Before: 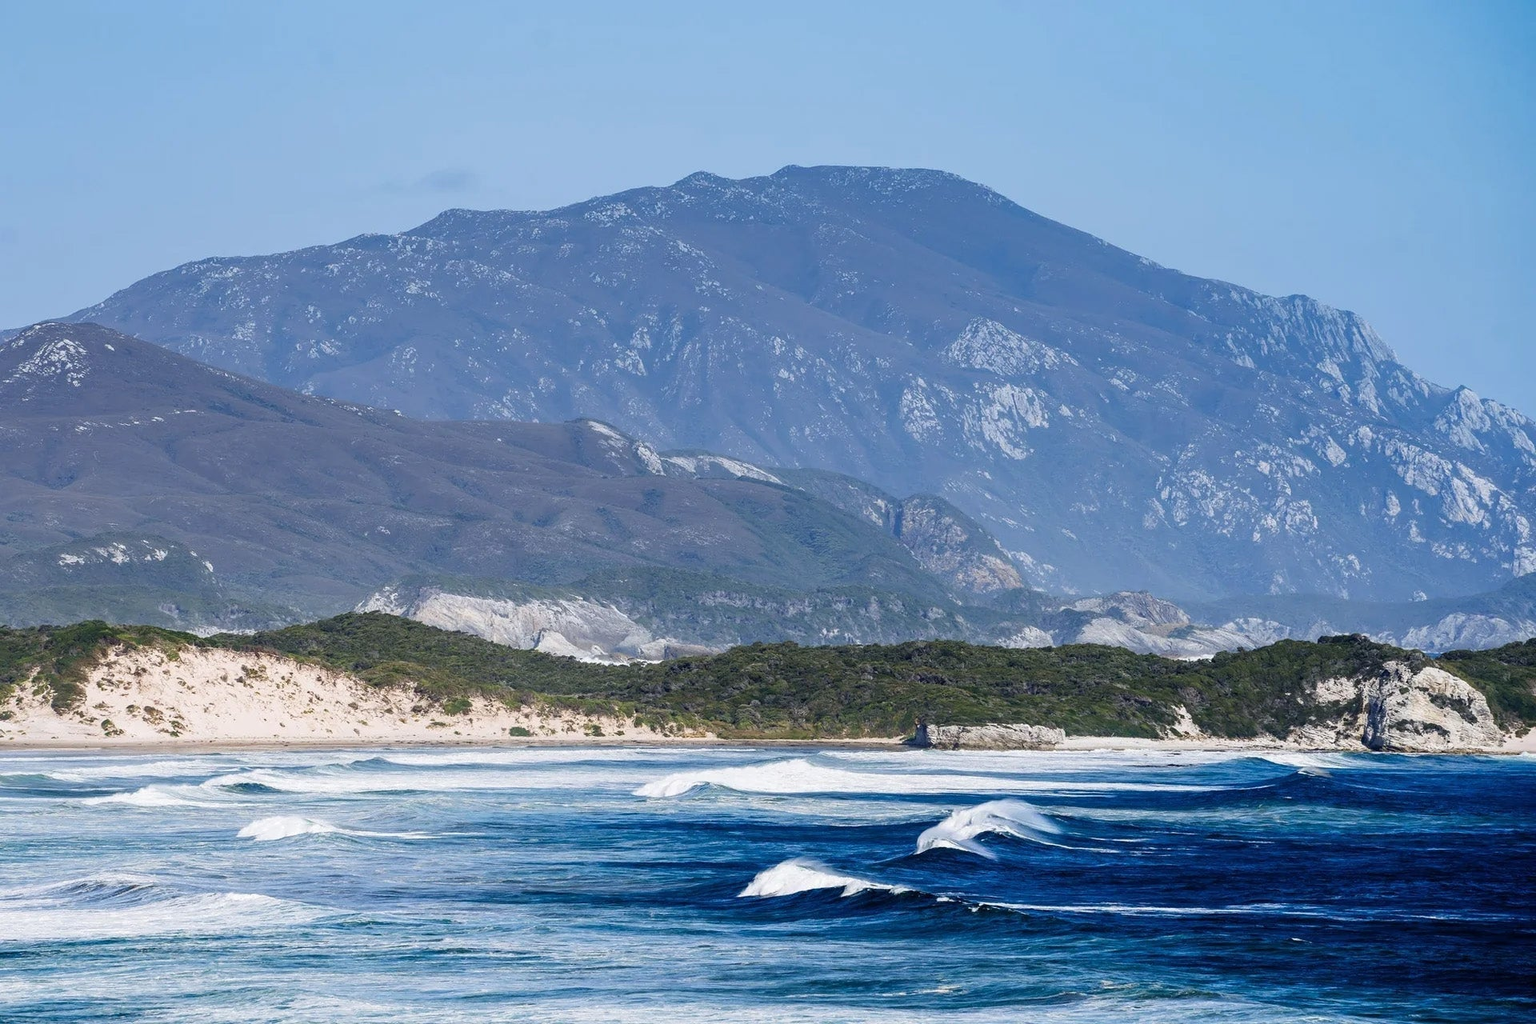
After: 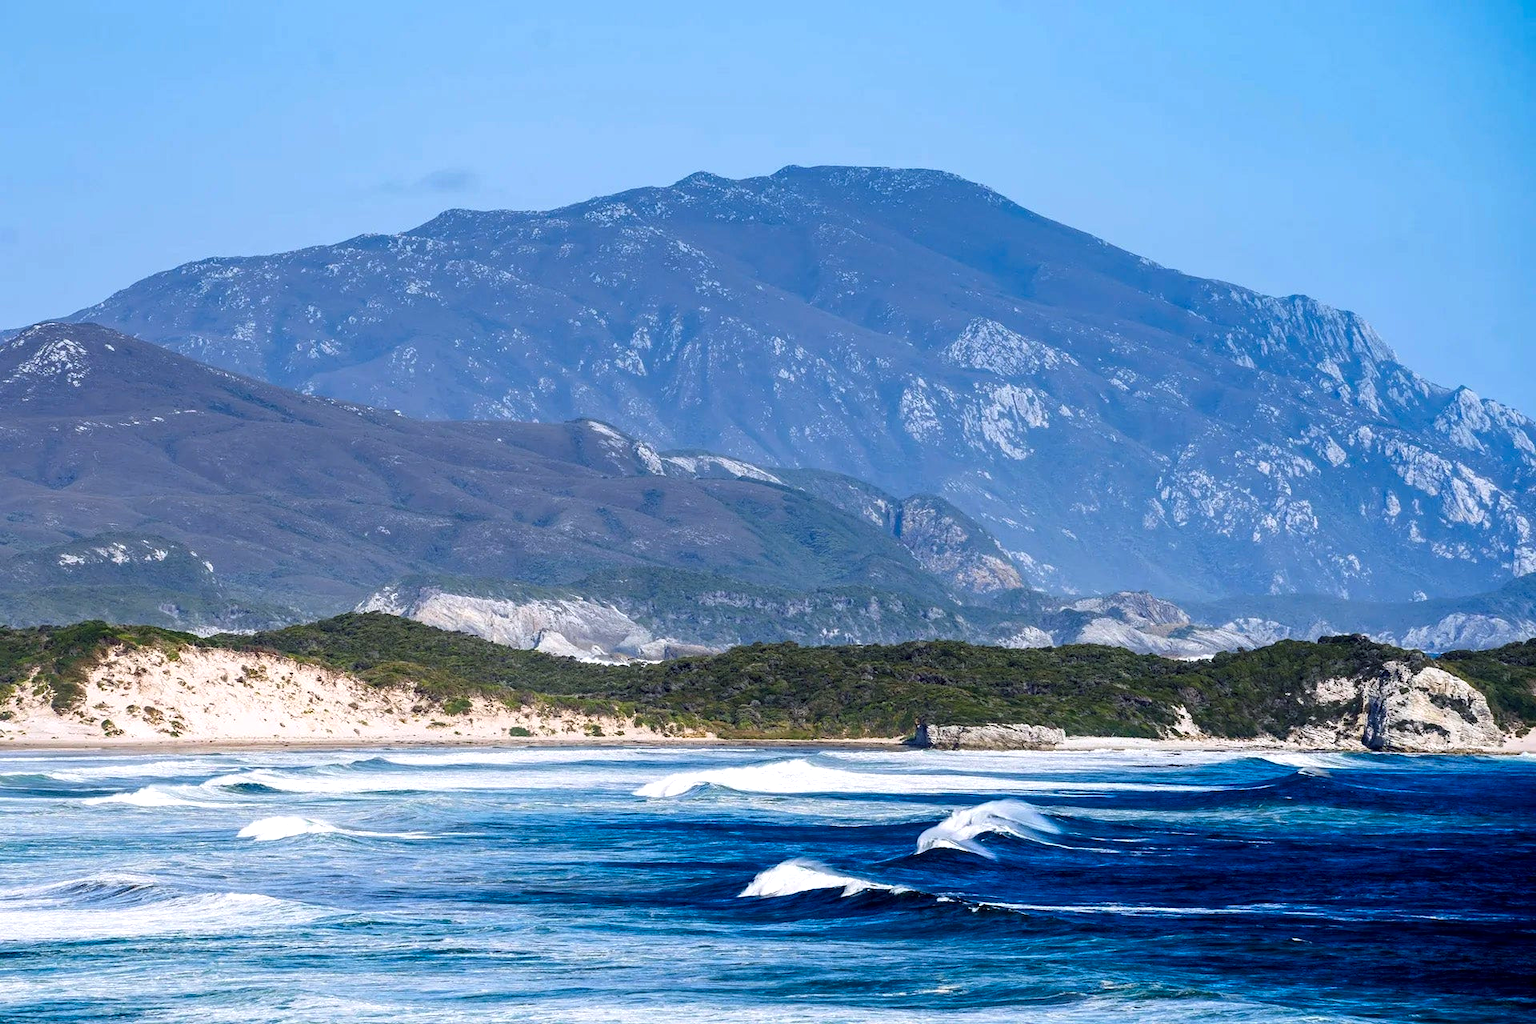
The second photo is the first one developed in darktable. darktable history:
color balance: lift [1, 1.001, 0.999, 1.001], gamma [1, 1.004, 1.007, 0.993], gain [1, 0.991, 0.987, 1.013], contrast 10%, output saturation 120%
local contrast: highlights 100%, shadows 100%, detail 120%, midtone range 0.2
